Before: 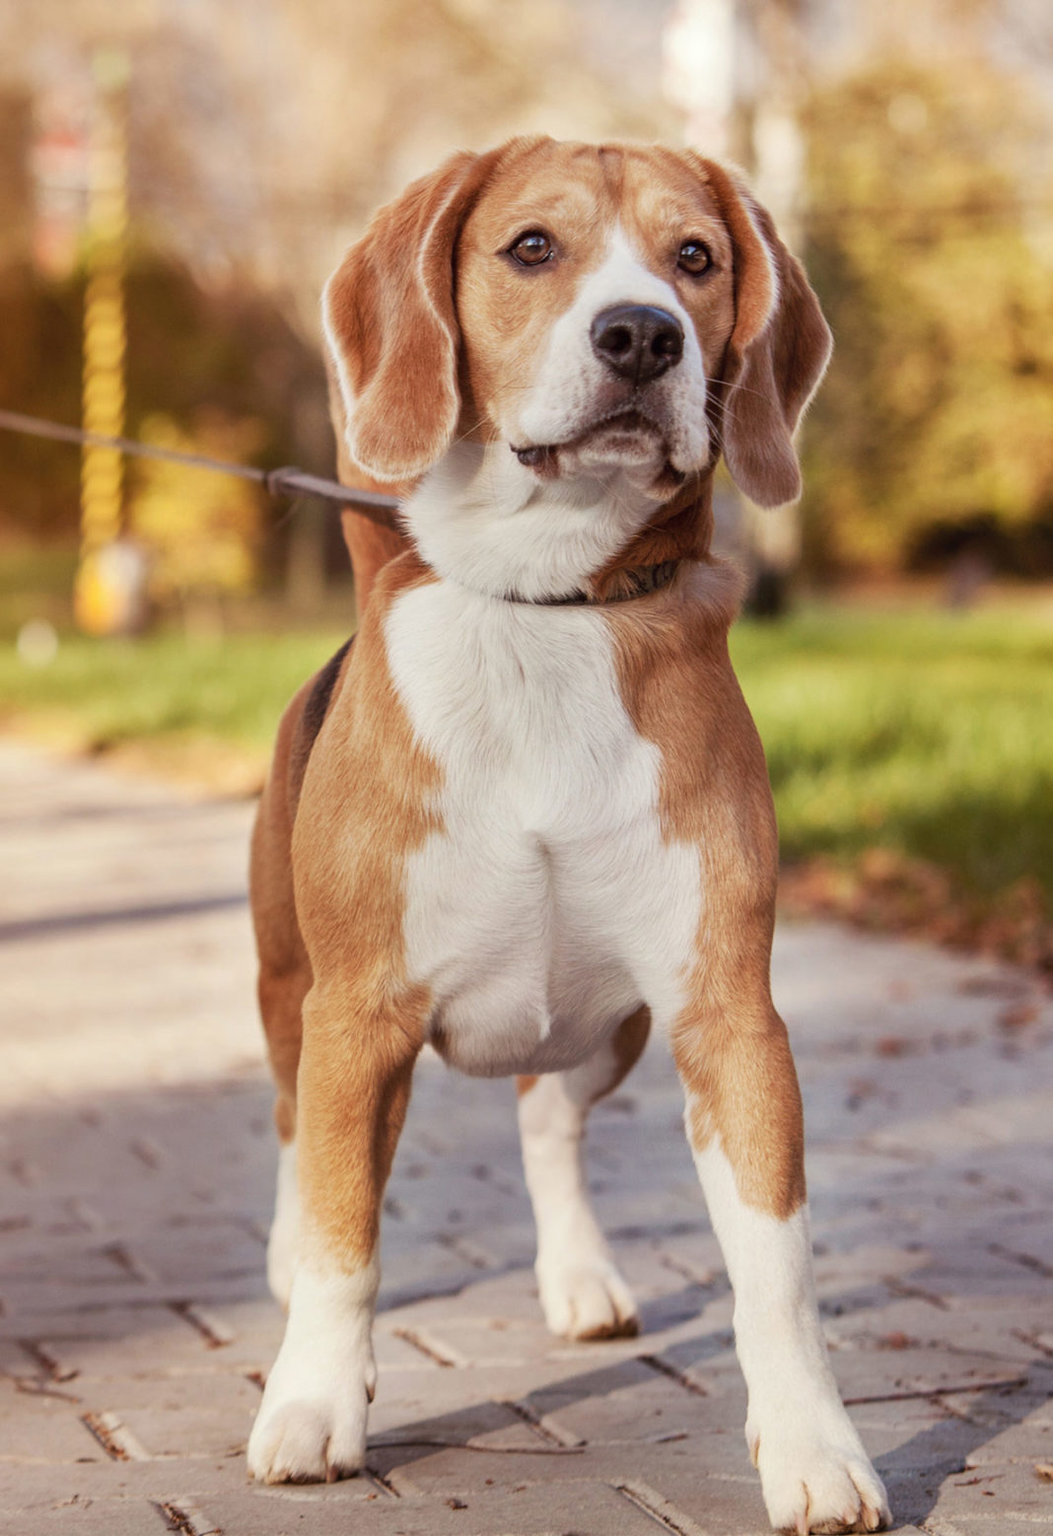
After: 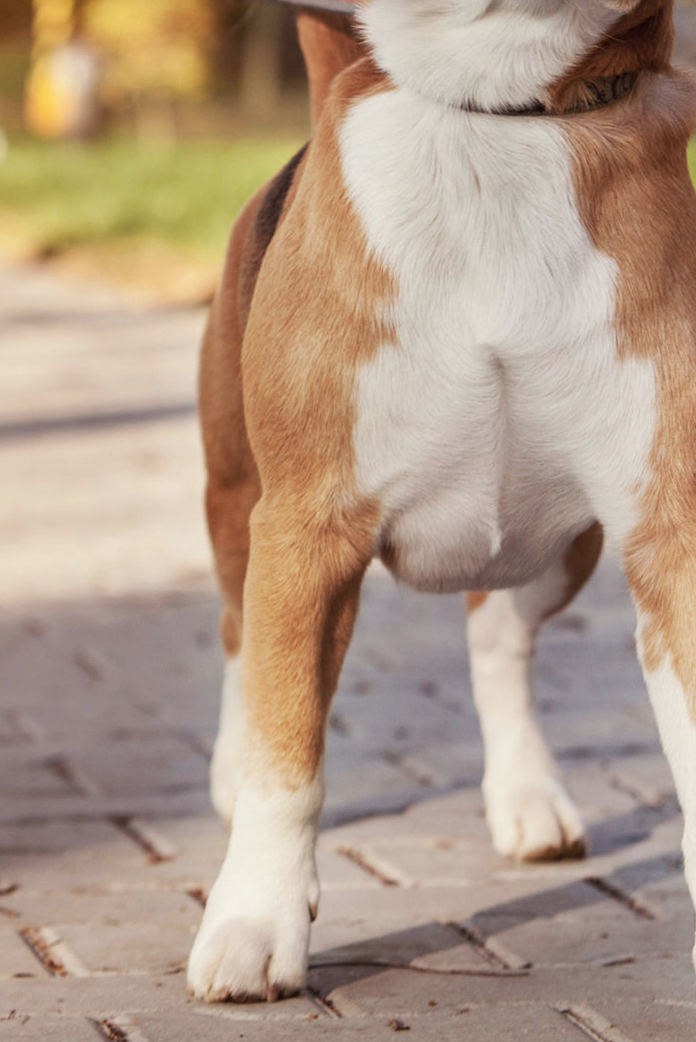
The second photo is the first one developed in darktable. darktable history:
contrast brightness saturation: saturation -0.091
crop and rotate: angle -0.87°, left 3.997%, top 31.642%, right 29.364%
